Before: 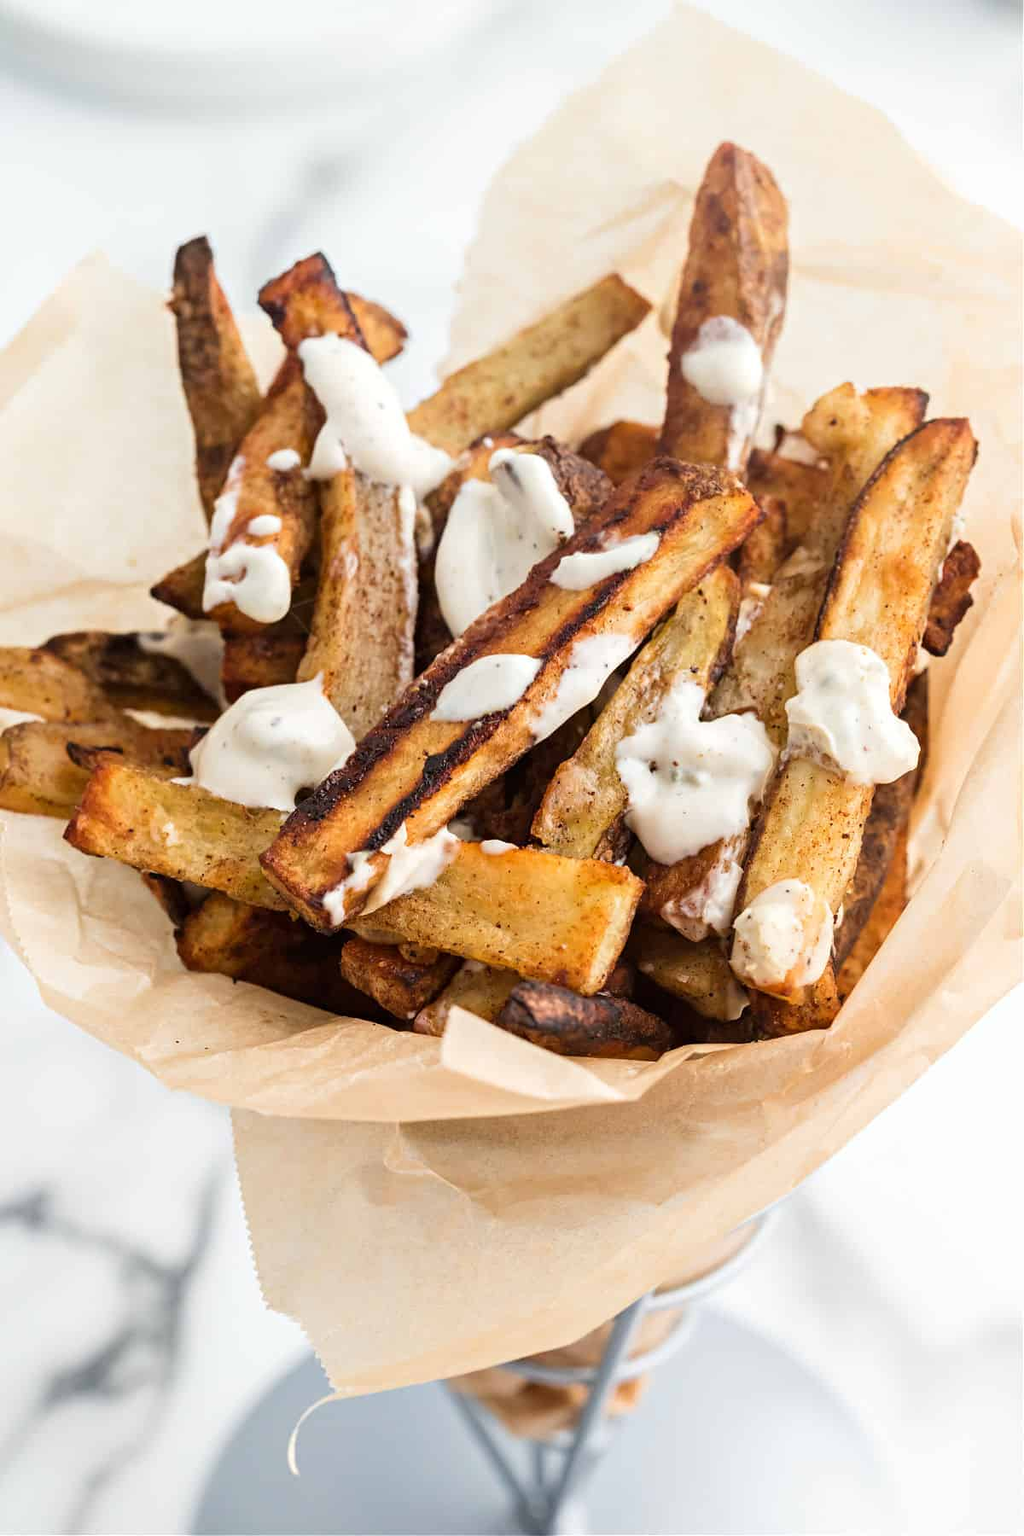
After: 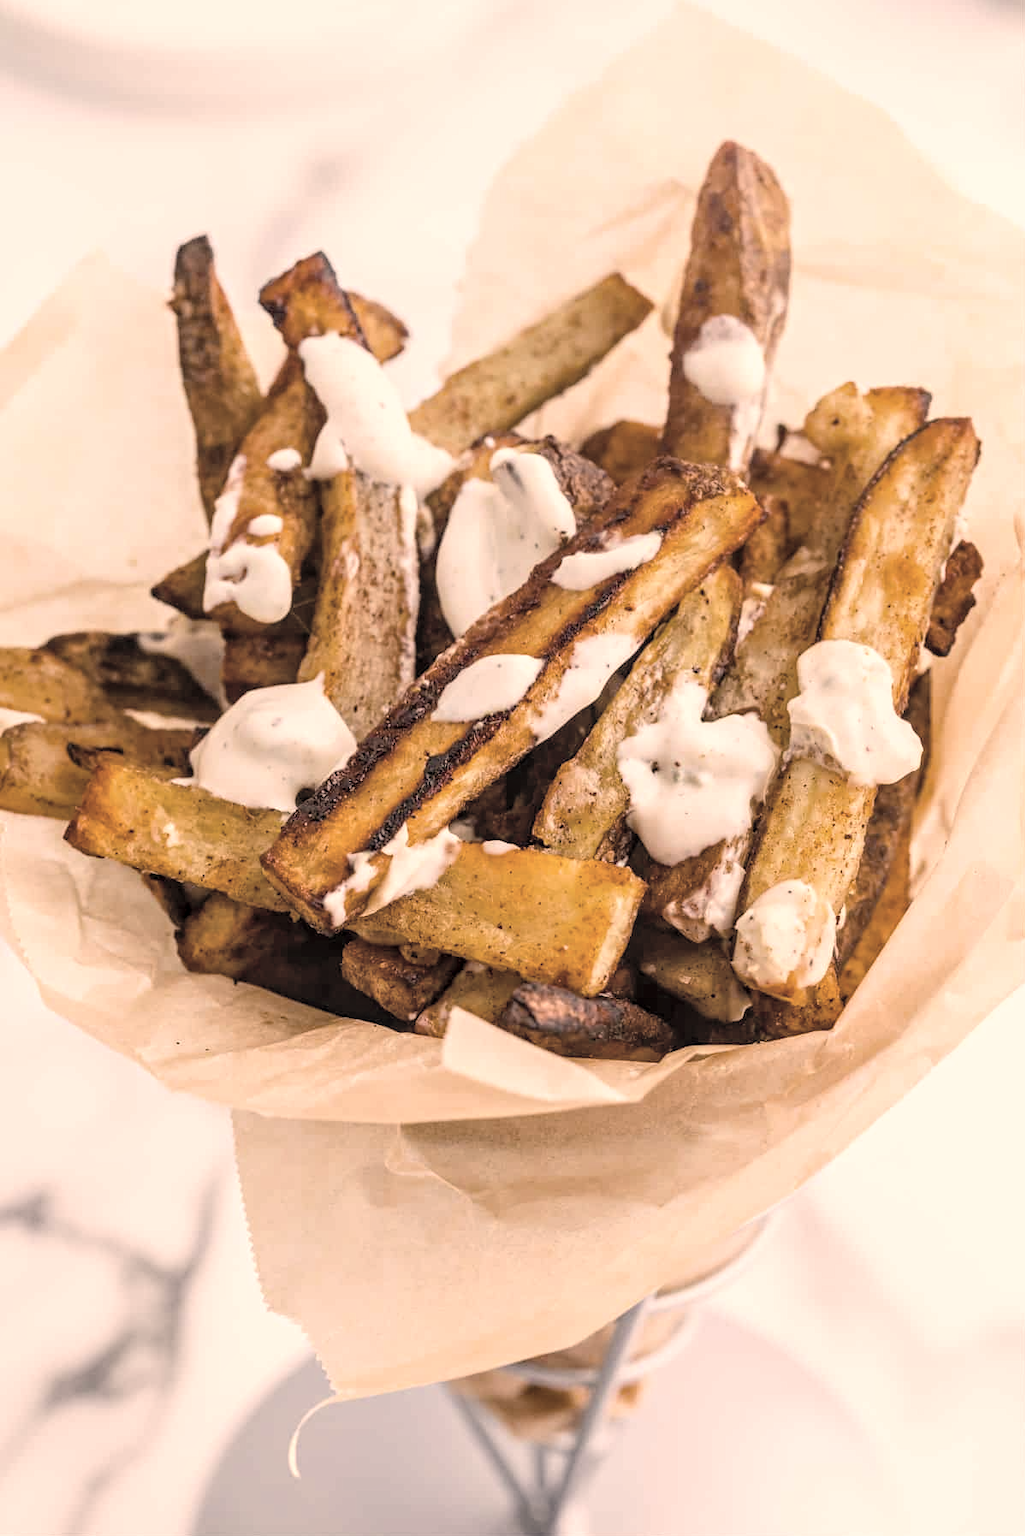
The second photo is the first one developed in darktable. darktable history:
contrast brightness saturation: brightness 0.189, saturation -0.493
crop: top 0.166%, bottom 0.105%
local contrast: on, module defaults
color correction: highlights a* 11.35, highlights b* 12.33
color balance rgb: perceptual saturation grading › global saturation 19.435%, global vibrance 6.74%, saturation formula JzAzBz (2021)
